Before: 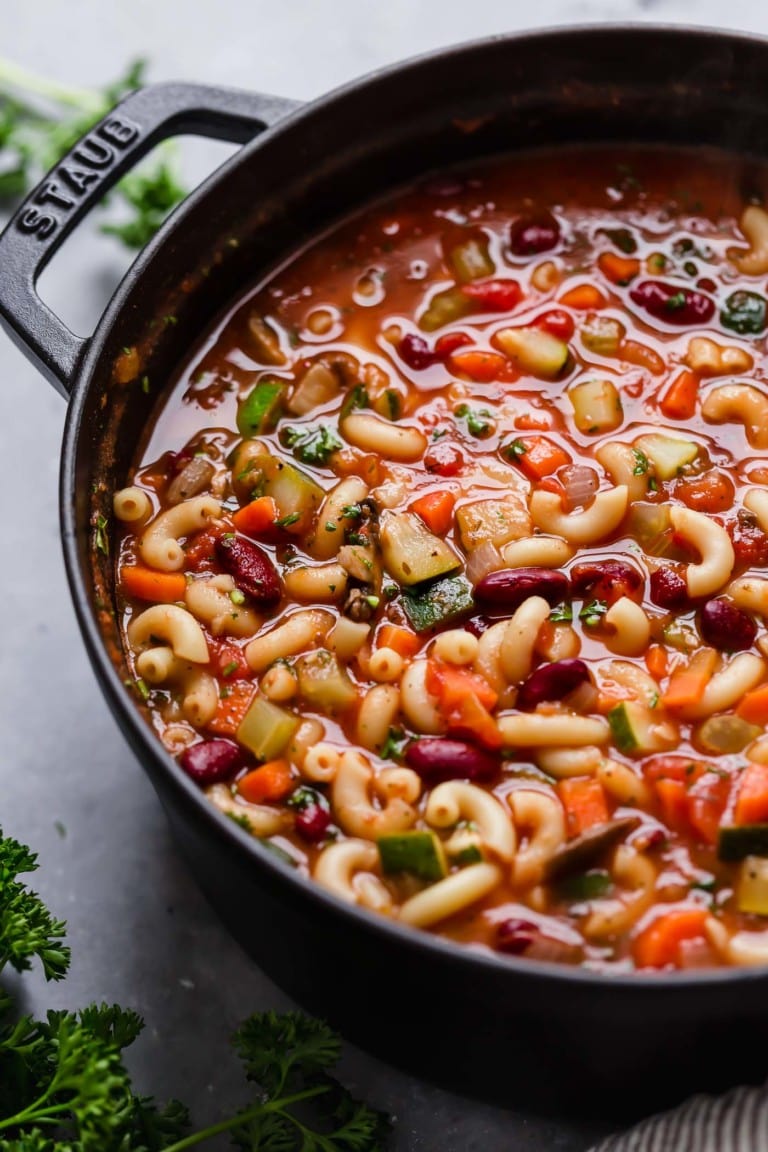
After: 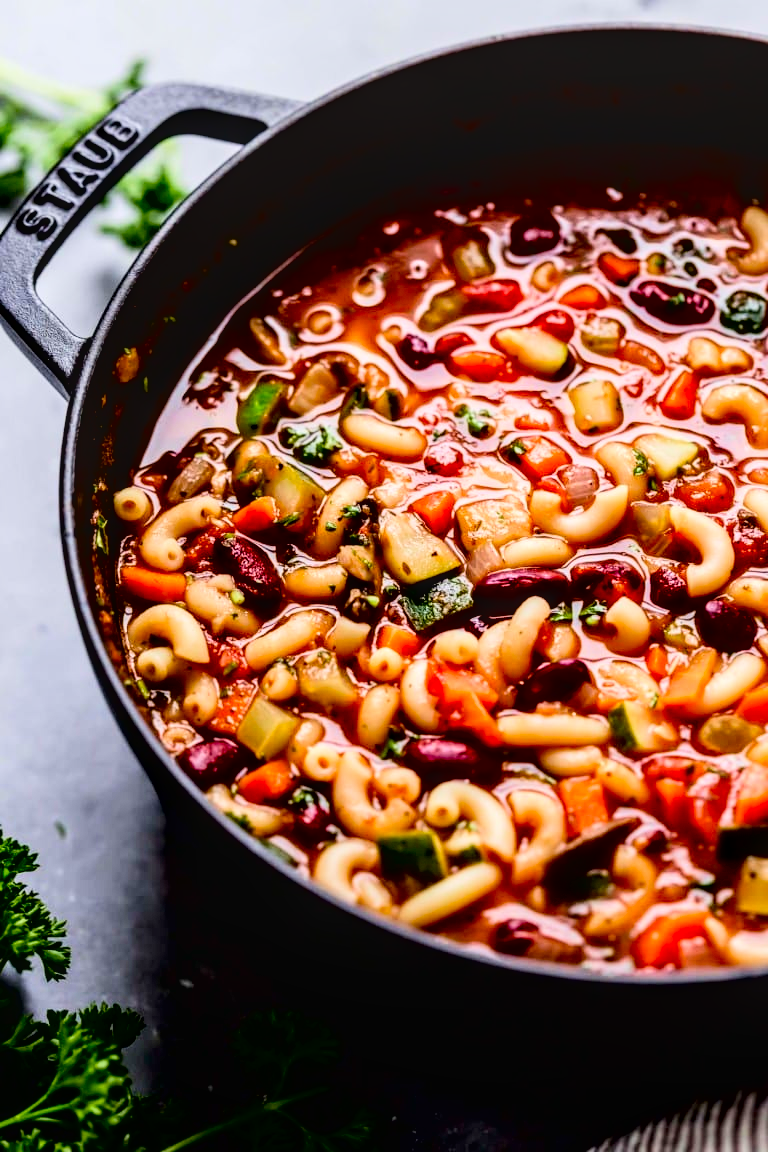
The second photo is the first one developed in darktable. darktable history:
exposure: black level correction 0.025, exposure 0.182 EV, compensate highlight preservation false
contrast brightness saturation: contrast 0.14
velvia: on, module defaults
tone curve: curves: ch0 [(0, 0) (0.004, 0.001) (0.133, 0.112) (0.325, 0.362) (0.832, 0.893) (1, 1)], color space Lab, linked channels, preserve colors none
local contrast: on, module defaults
